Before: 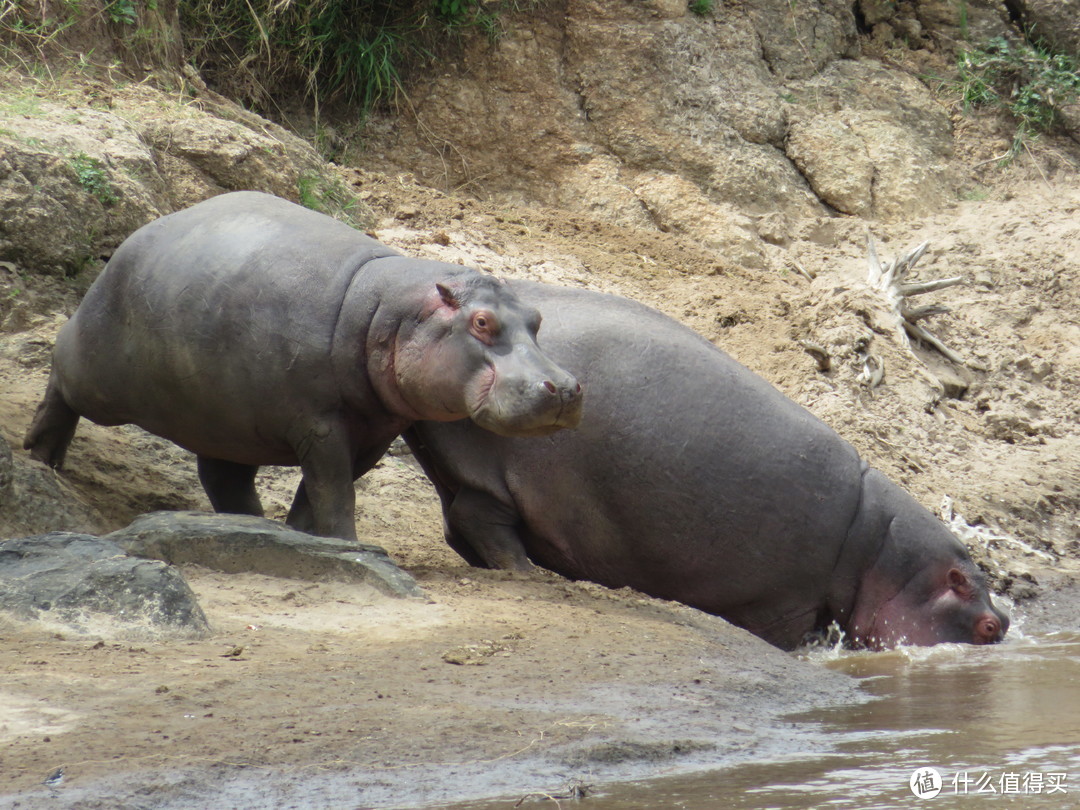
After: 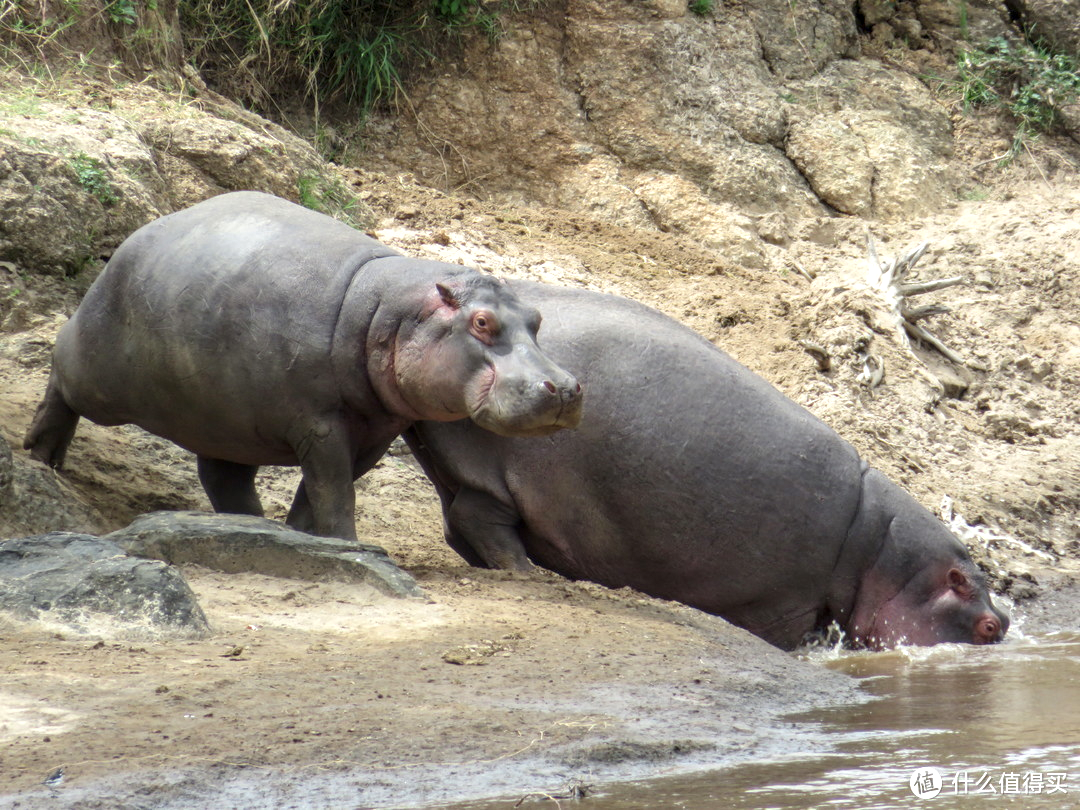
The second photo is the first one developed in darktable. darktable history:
local contrast: on, module defaults
exposure: black level correction 0.001, exposure 0.298 EV, compensate highlight preservation false
